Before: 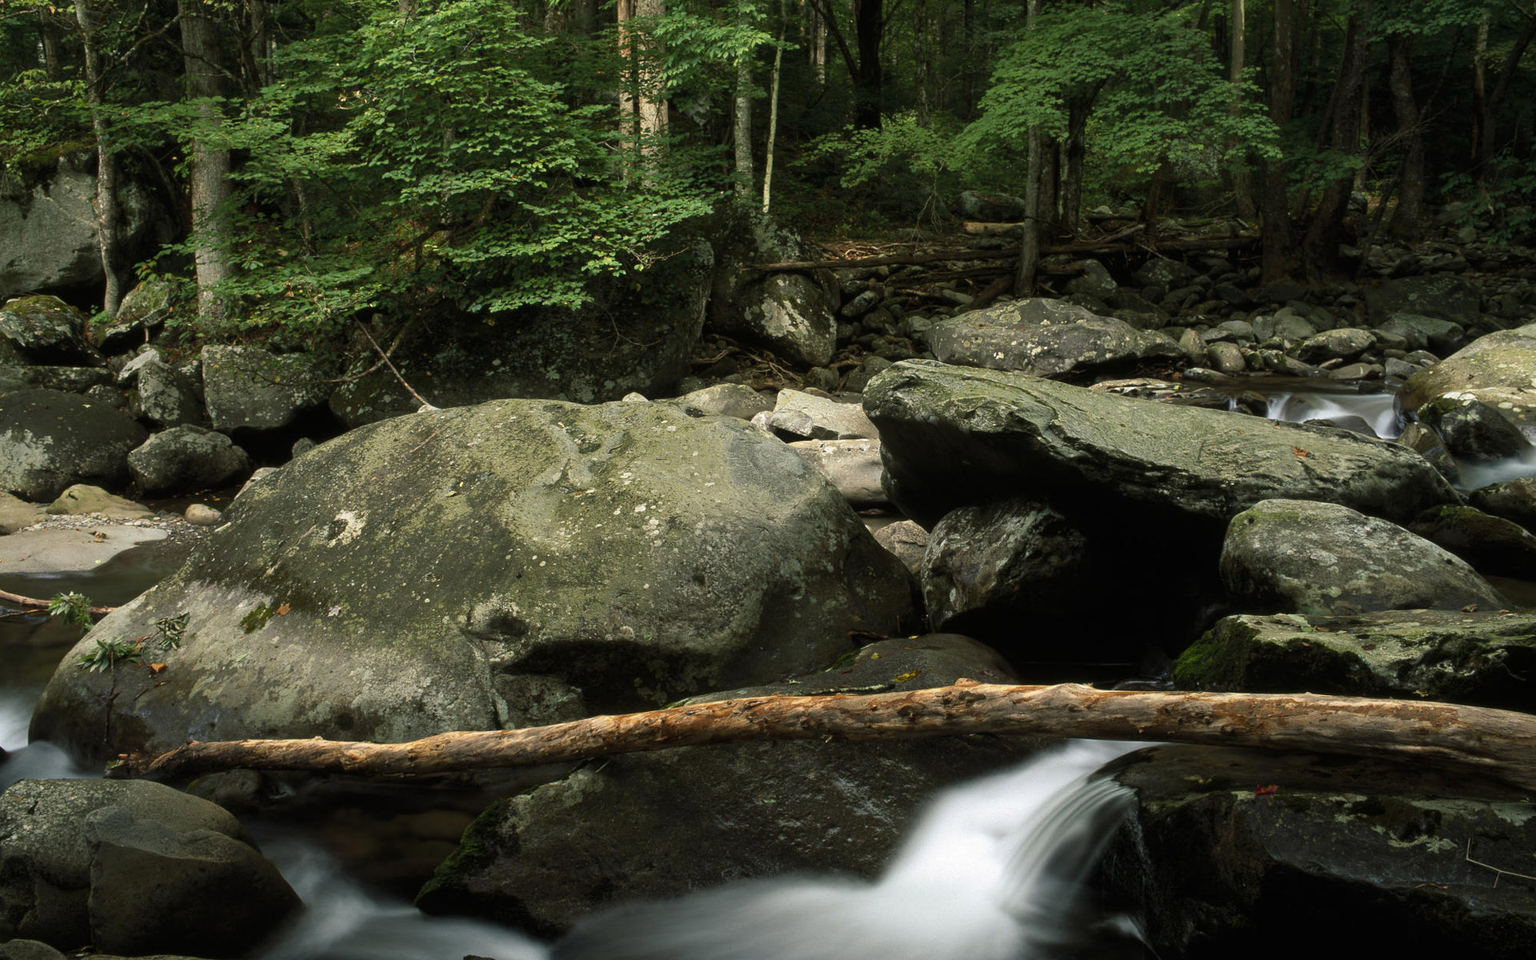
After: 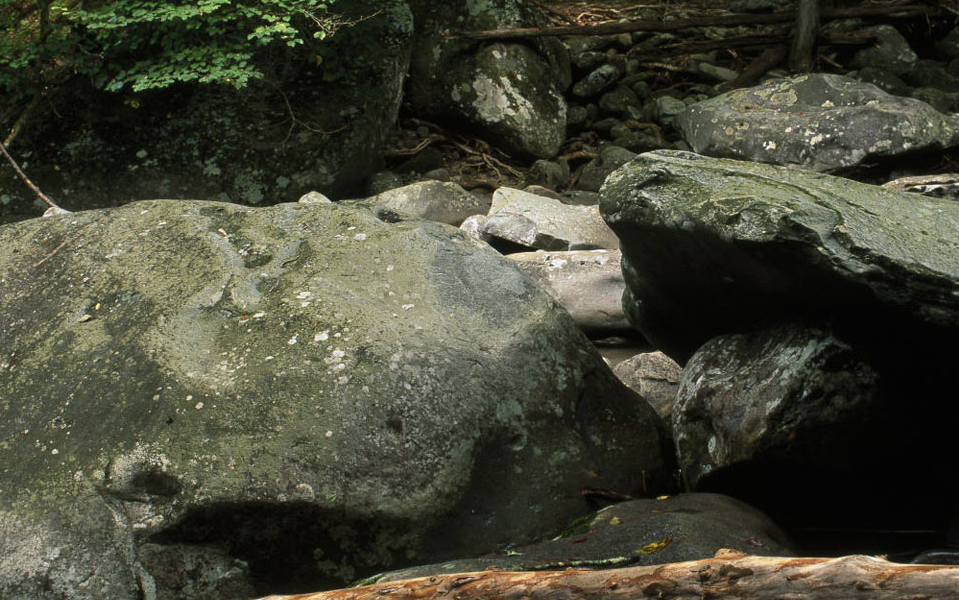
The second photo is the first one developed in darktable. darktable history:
crop: left 25%, top 25%, right 25%, bottom 25%
color calibration: illuminant as shot in camera, x 0.358, y 0.373, temperature 4628.91 K
